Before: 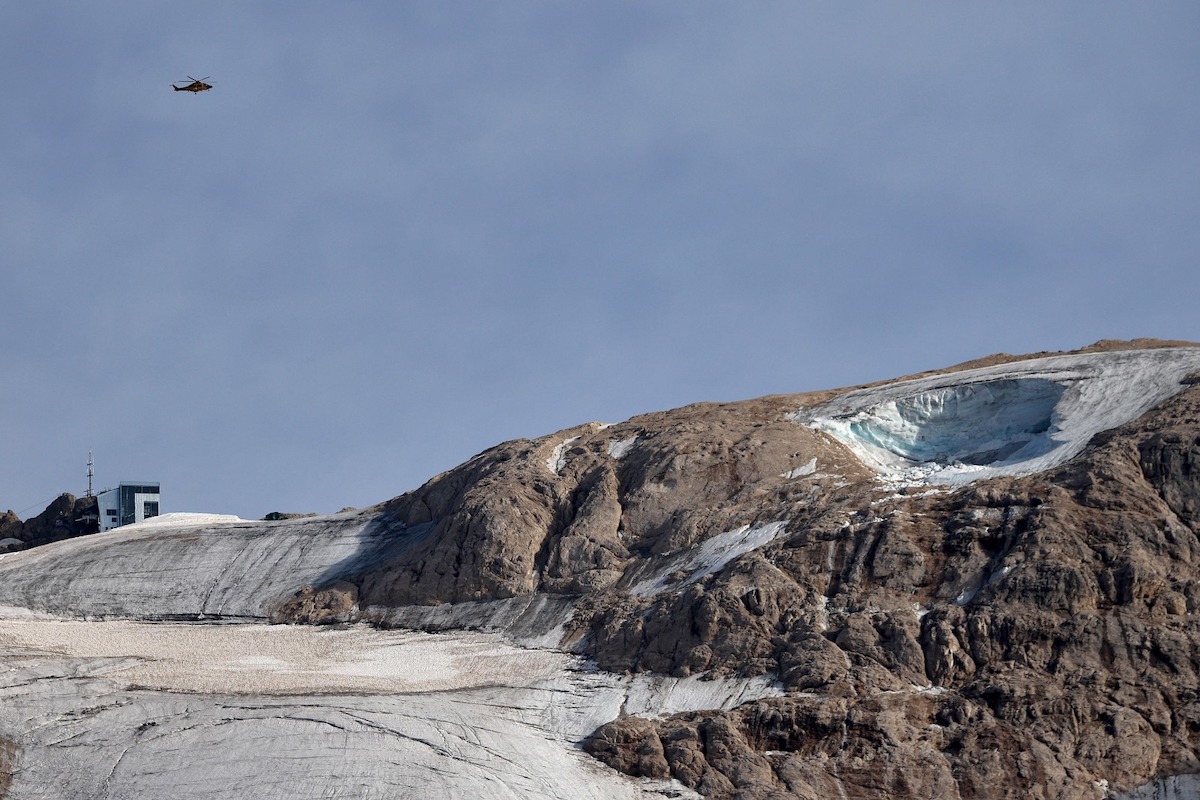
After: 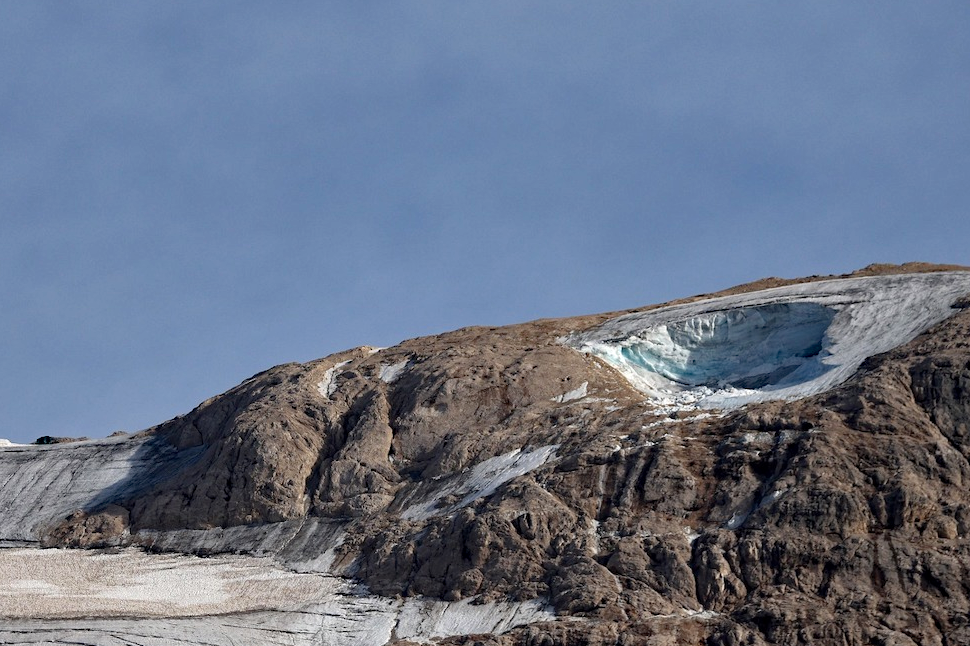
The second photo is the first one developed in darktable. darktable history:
haze removal: strength 0.29, distance 0.25, compatibility mode true, adaptive false
crop: left 19.159%, top 9.58%, bottom 9.58%
